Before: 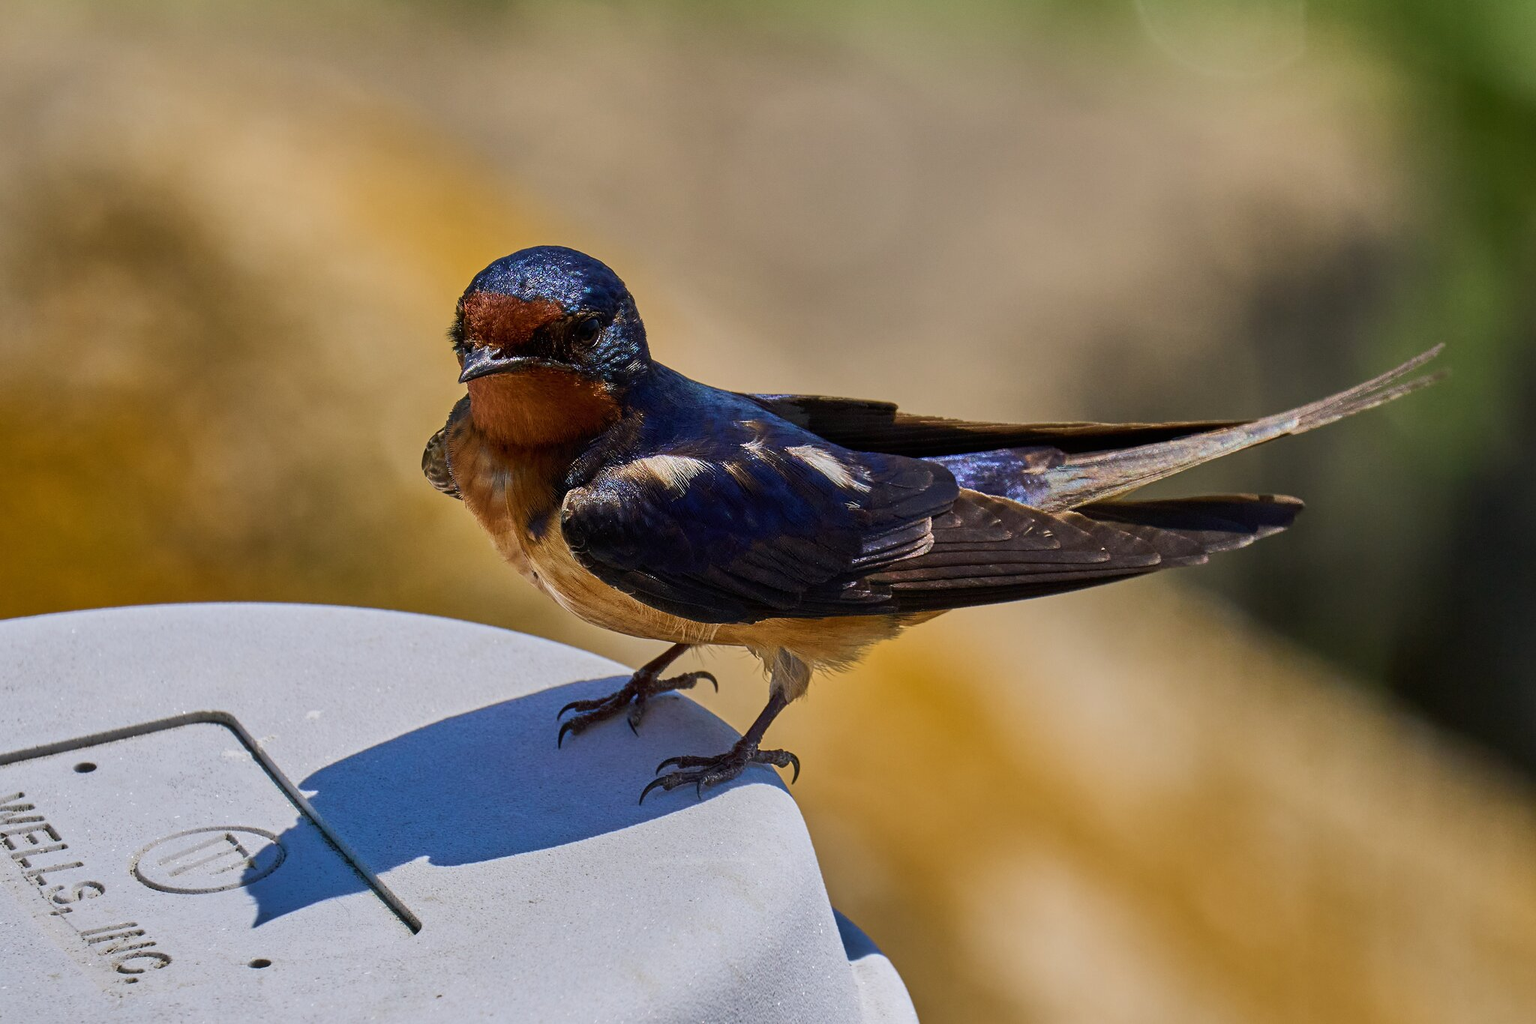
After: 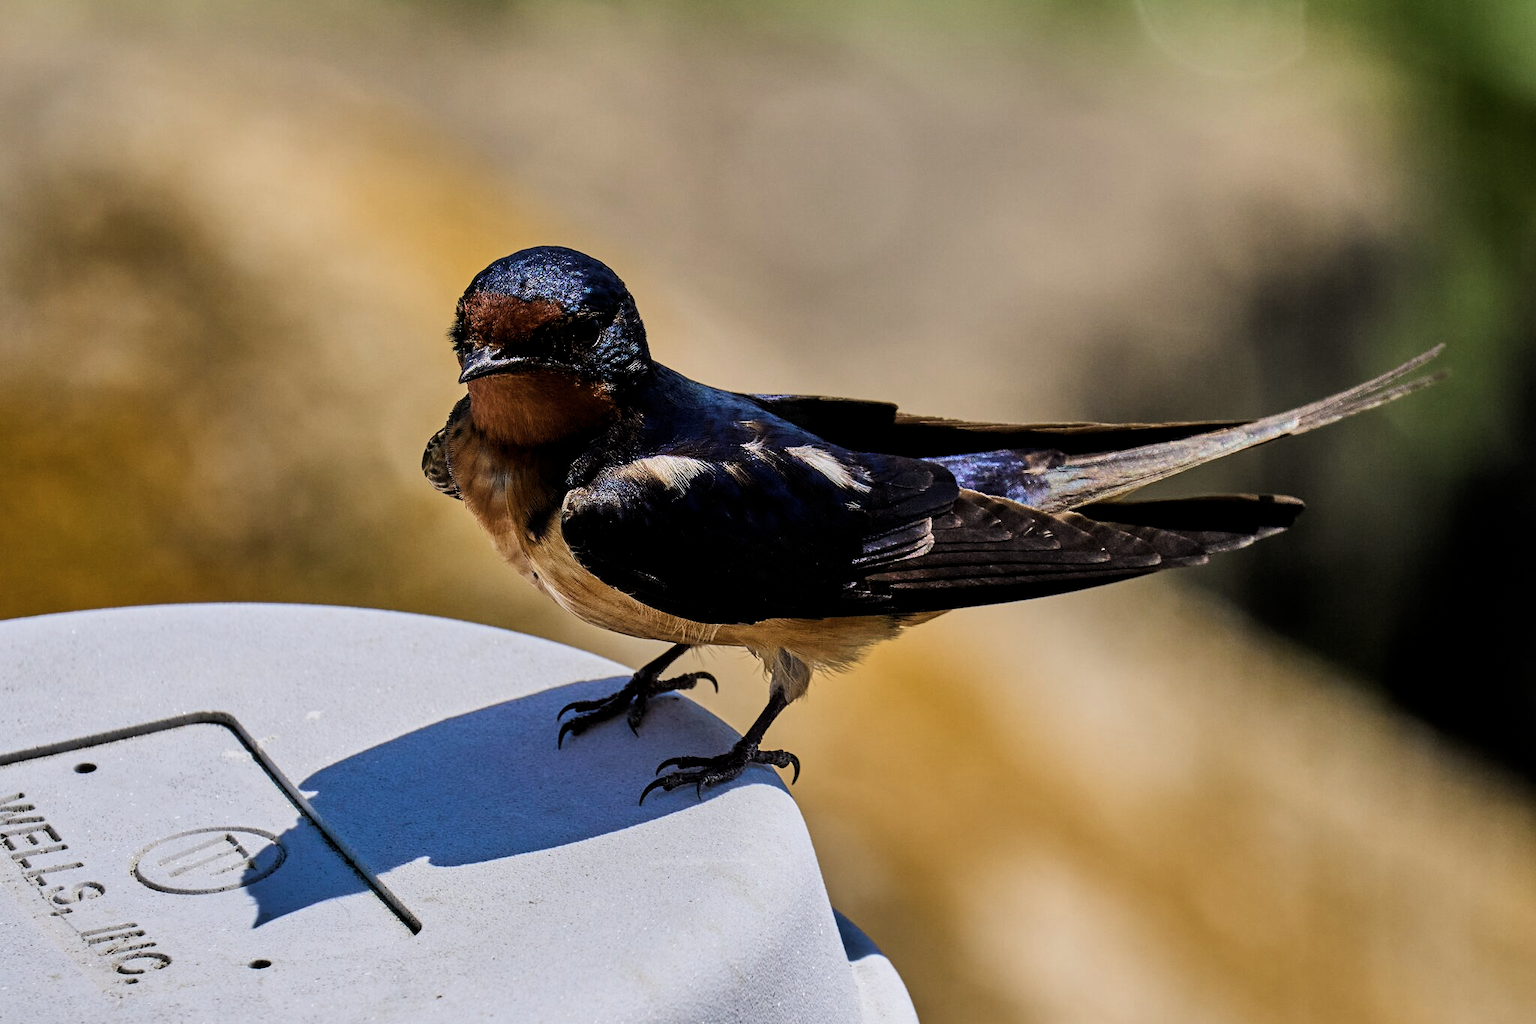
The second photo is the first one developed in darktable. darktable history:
color zones: curves: ch1 [(0, 0.469) (0.001, 0.469) (0.12, 0.446) (0.248, 0.469) (0.5, 0.5) (0.748, 0.5) (0.999, 0.469) (1, 0.469)]
filmic rgb: middle gray luminance 8.64%, black relative exposure -6.34 EV, white relative exposure 2.71 EV, target black luminance 0%, hardness 4.74, latitude 73.65%, contrast 1.34, shadows ↔ highlights balance 9.43%
